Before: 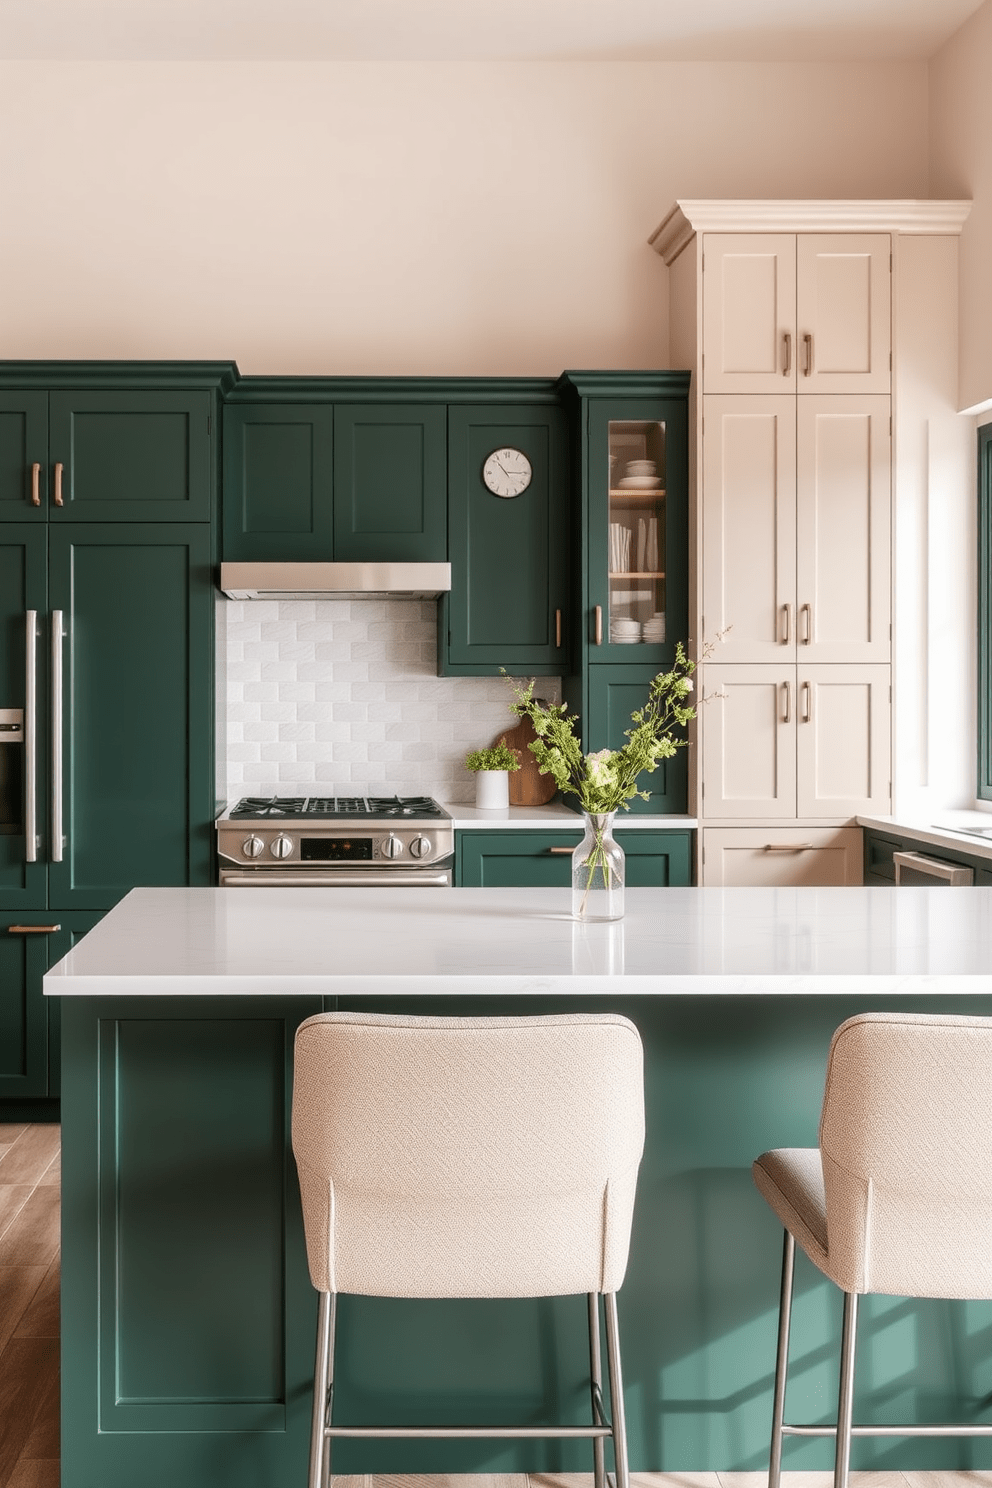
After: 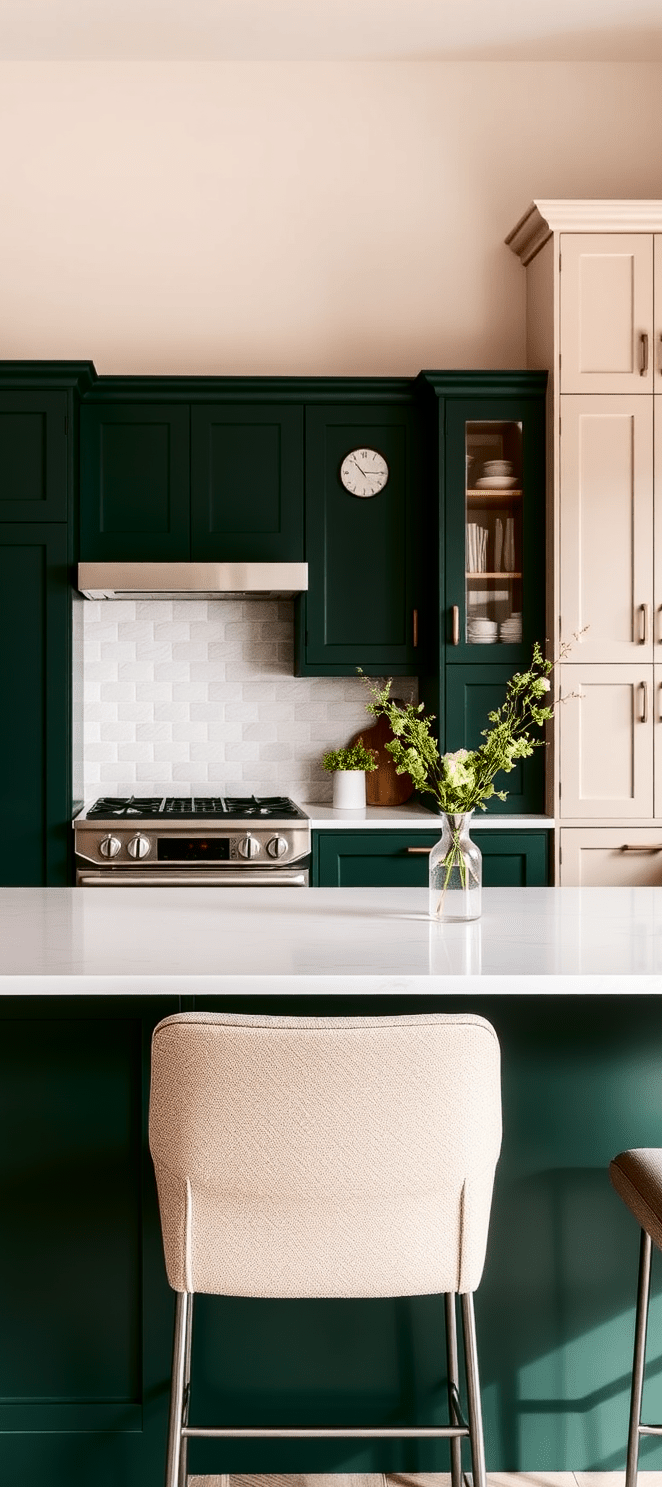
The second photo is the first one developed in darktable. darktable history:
crop and rotate: left 14.418%, right 18.81%
contrast brightness saturation: contrast 0.243, brightness -0.227, saturation 0.147
